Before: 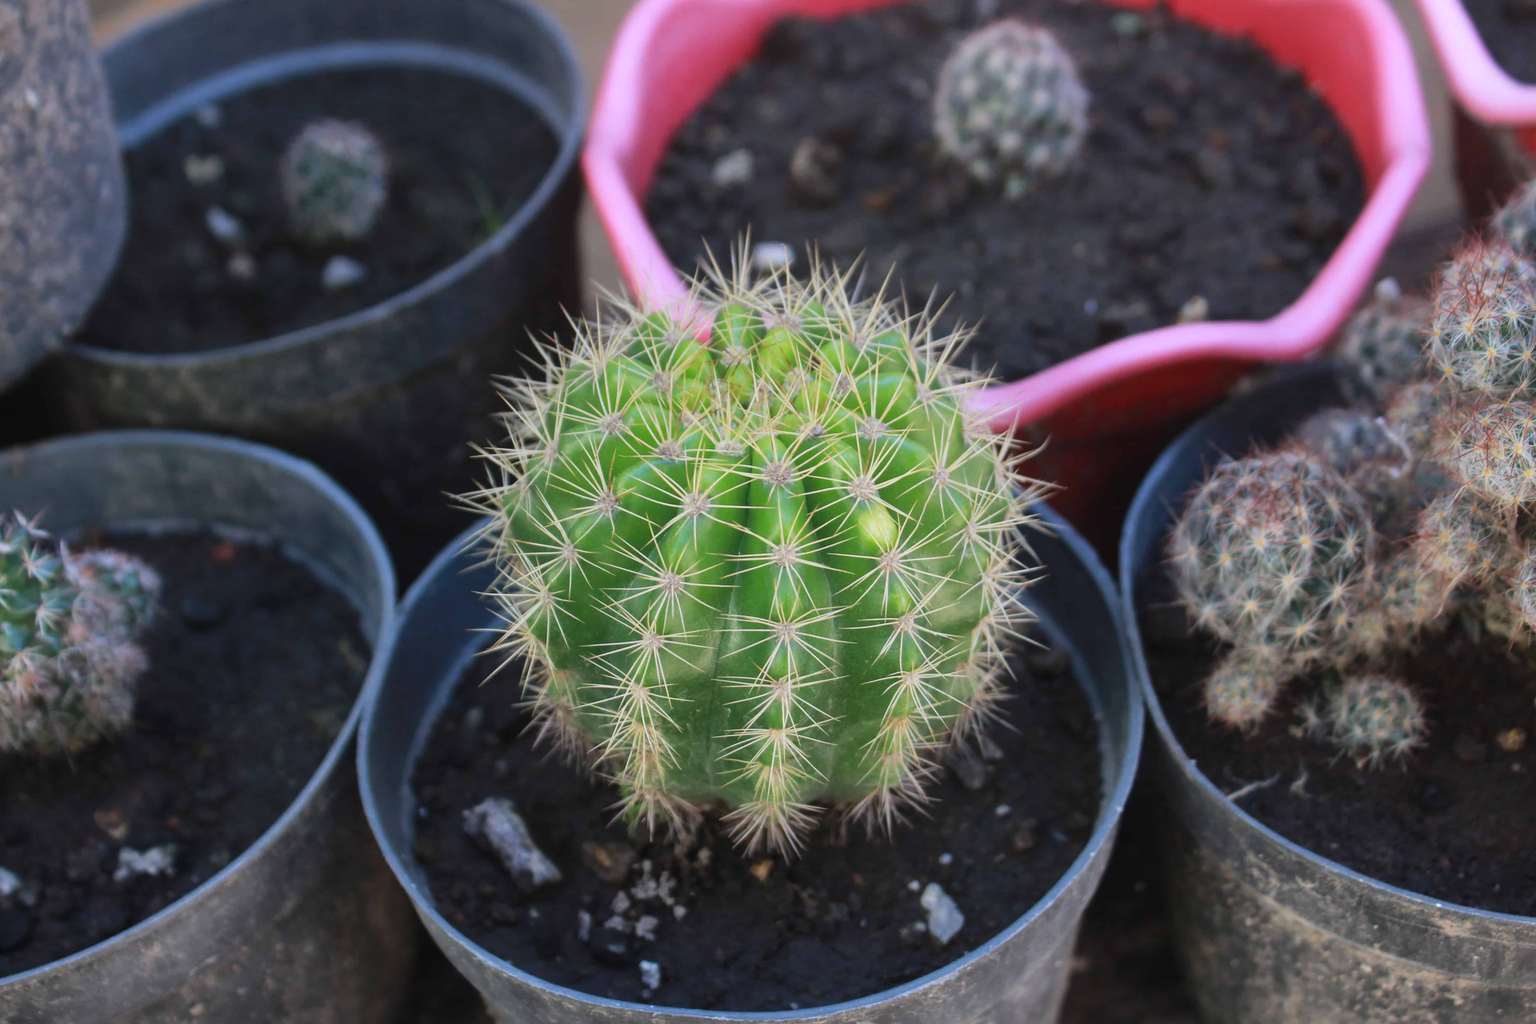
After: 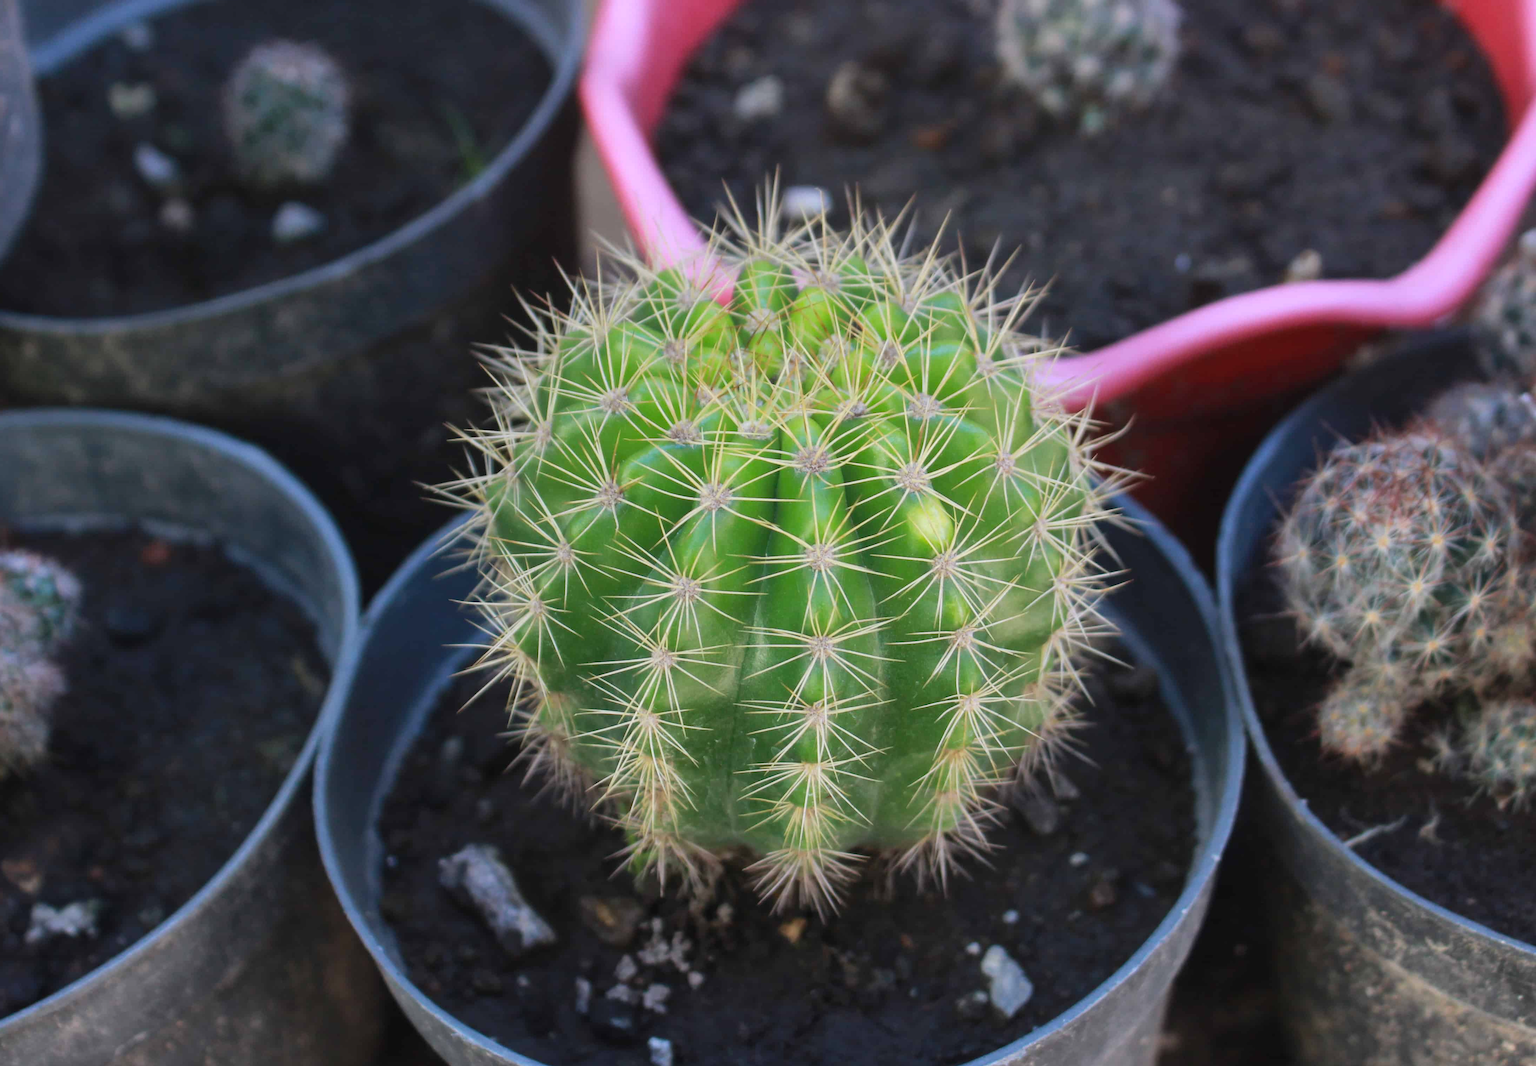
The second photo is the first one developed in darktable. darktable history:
color balance rgb: perceptual saturation grading › global saturation 0.807%, global vibrance 14.674%
crop: left 6.039%, top 8.348%, right 9.53%, bottom 3.757%
